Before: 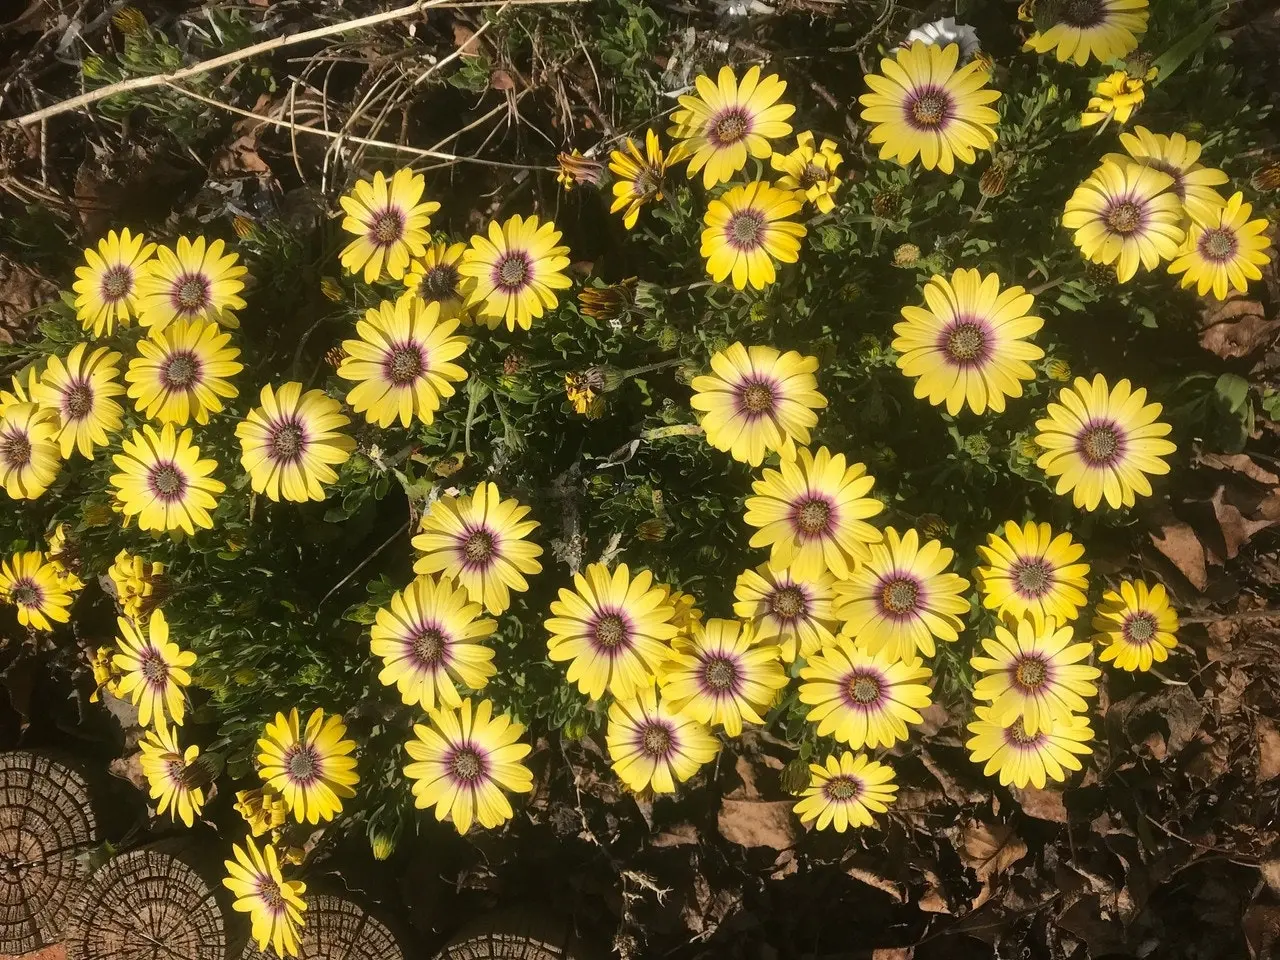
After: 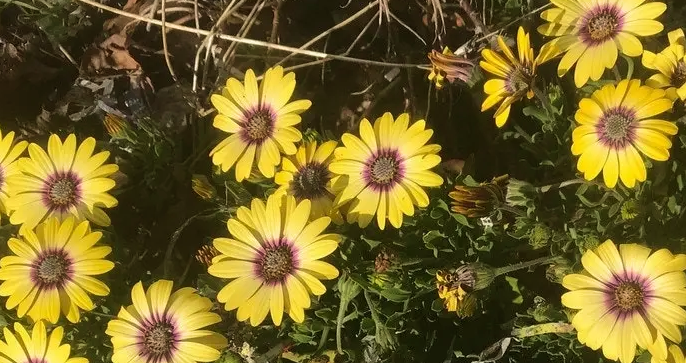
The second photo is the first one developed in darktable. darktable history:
color balance: on, module defaults
crop: left 10.121%, top 10.631%, right 36.218%, bottom 51.526%
velvia: on, module defaults
